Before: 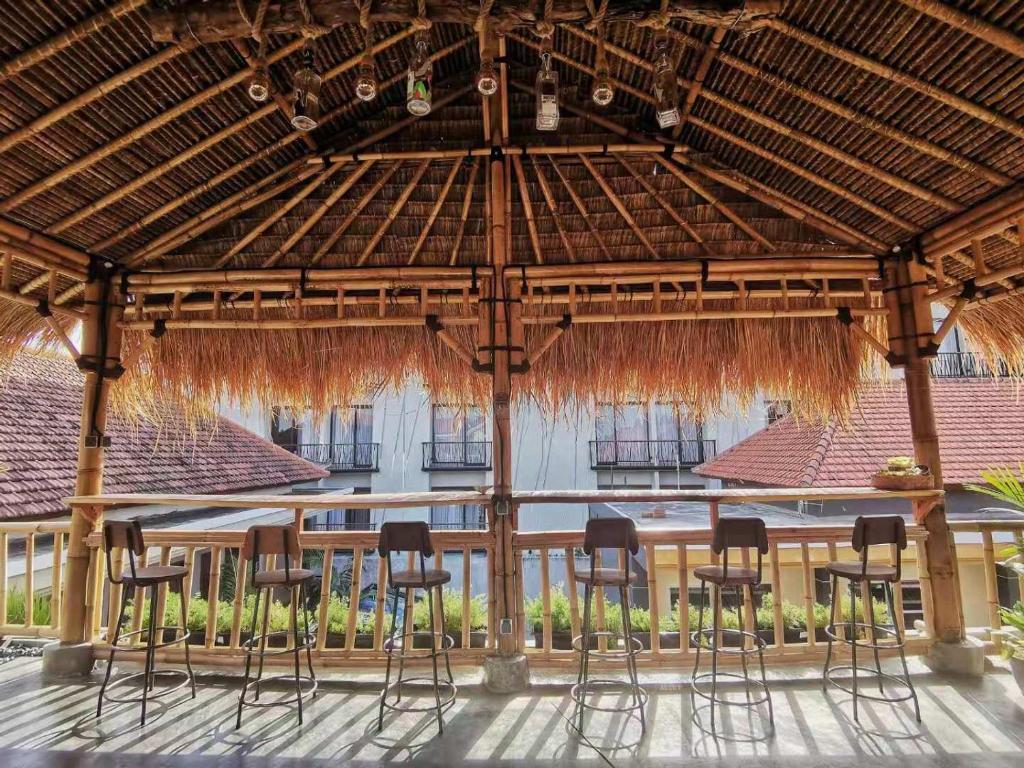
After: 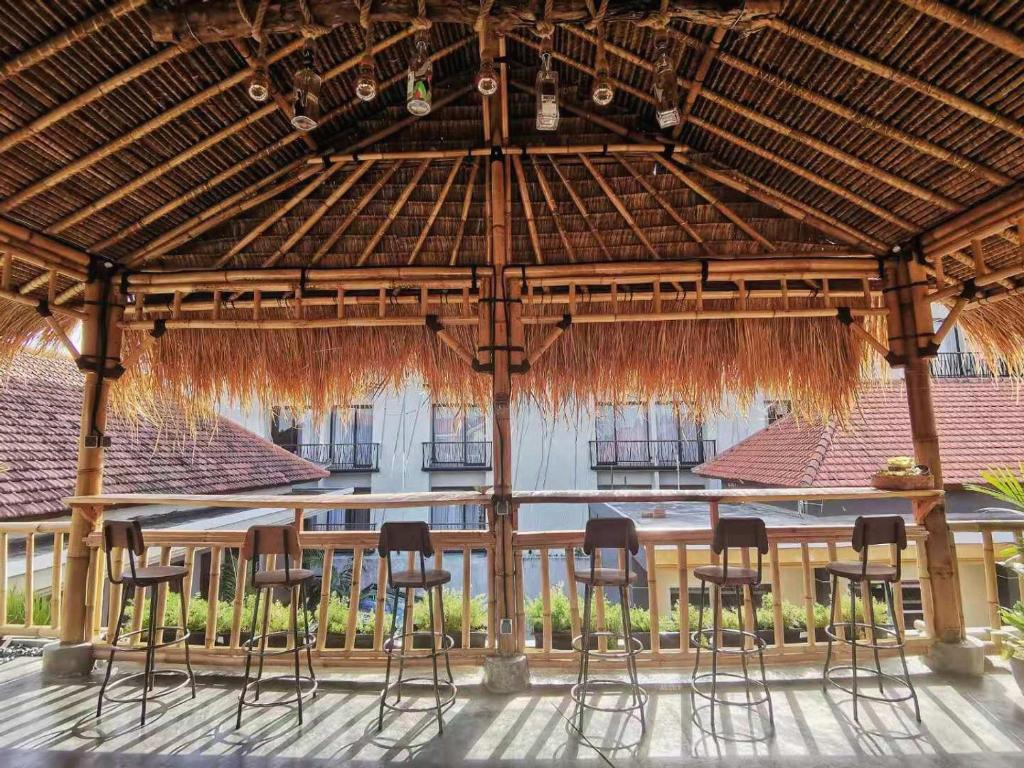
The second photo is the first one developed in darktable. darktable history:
exposure: black level correction -0.001, exposure 0.079 EV, compensate highlight preservation false
